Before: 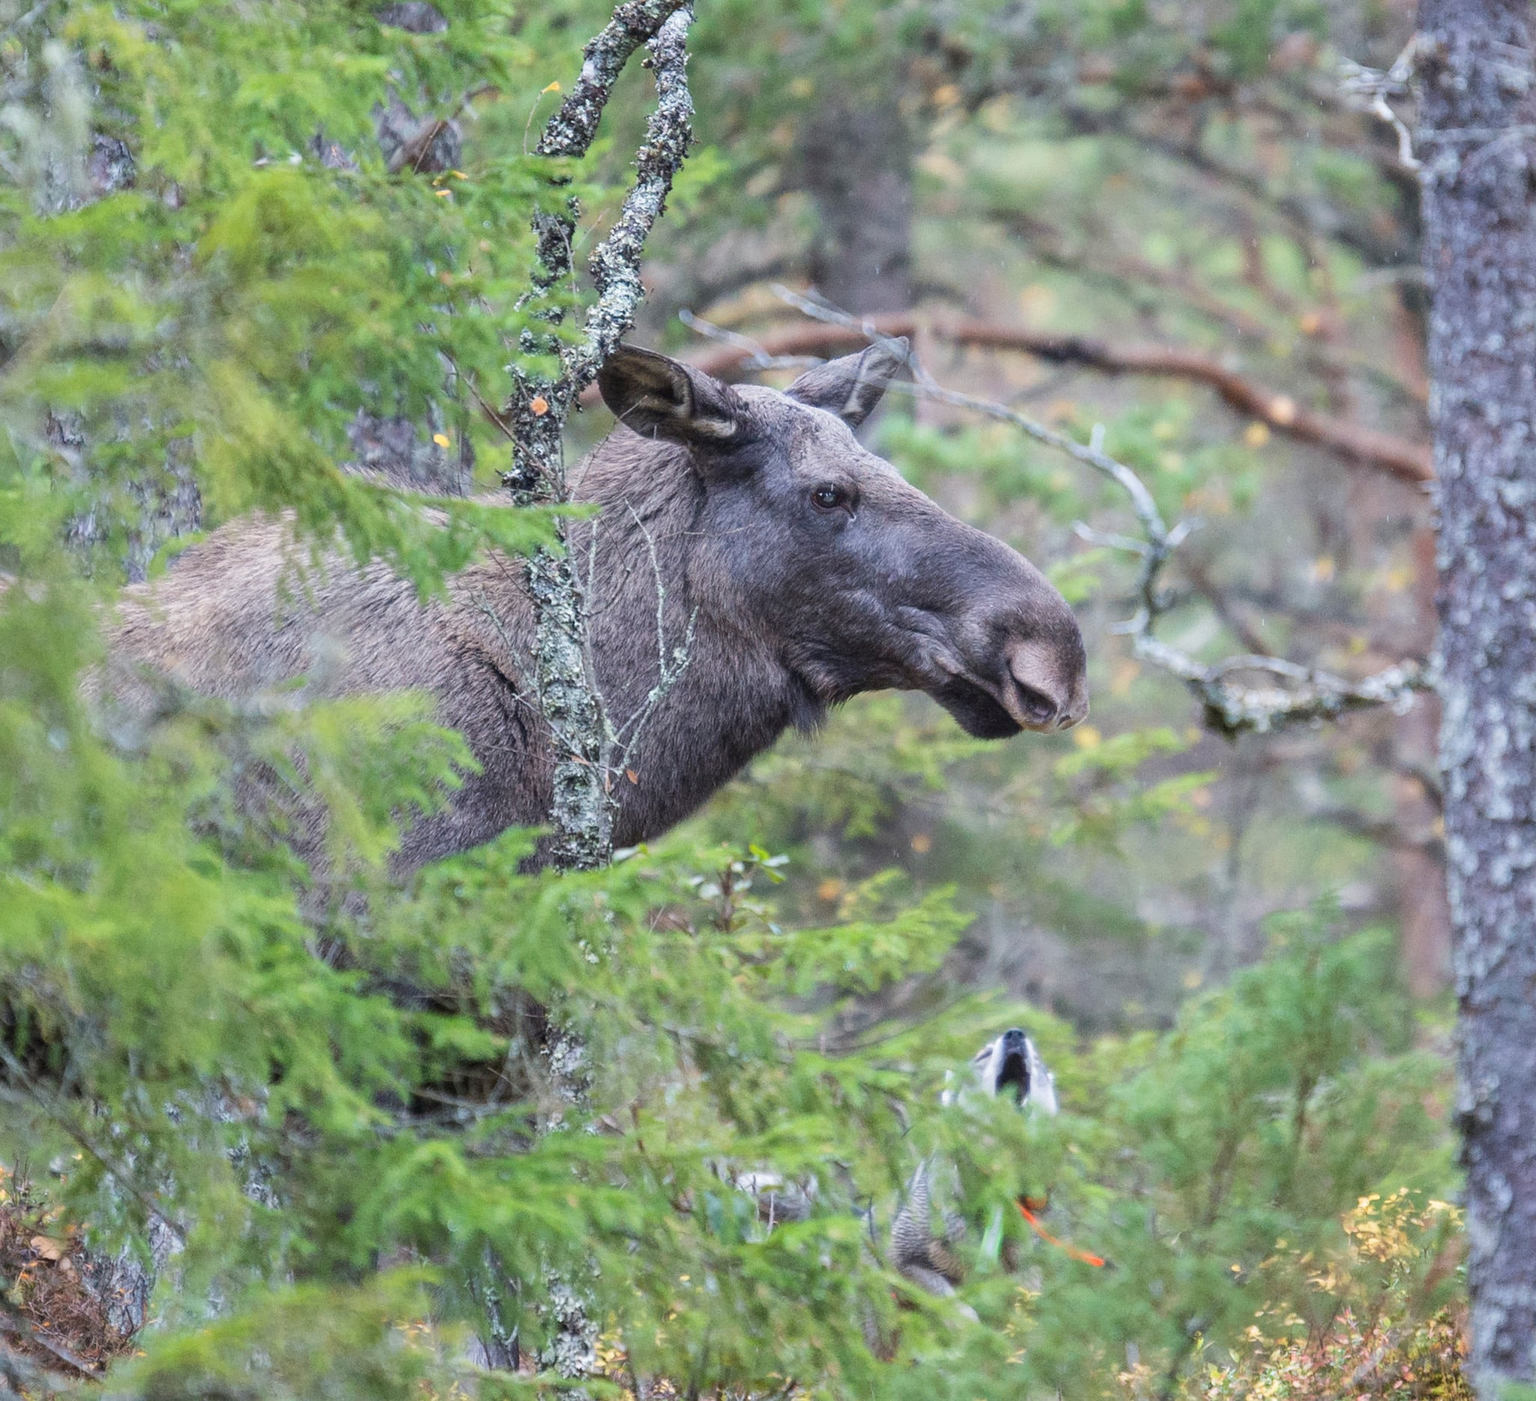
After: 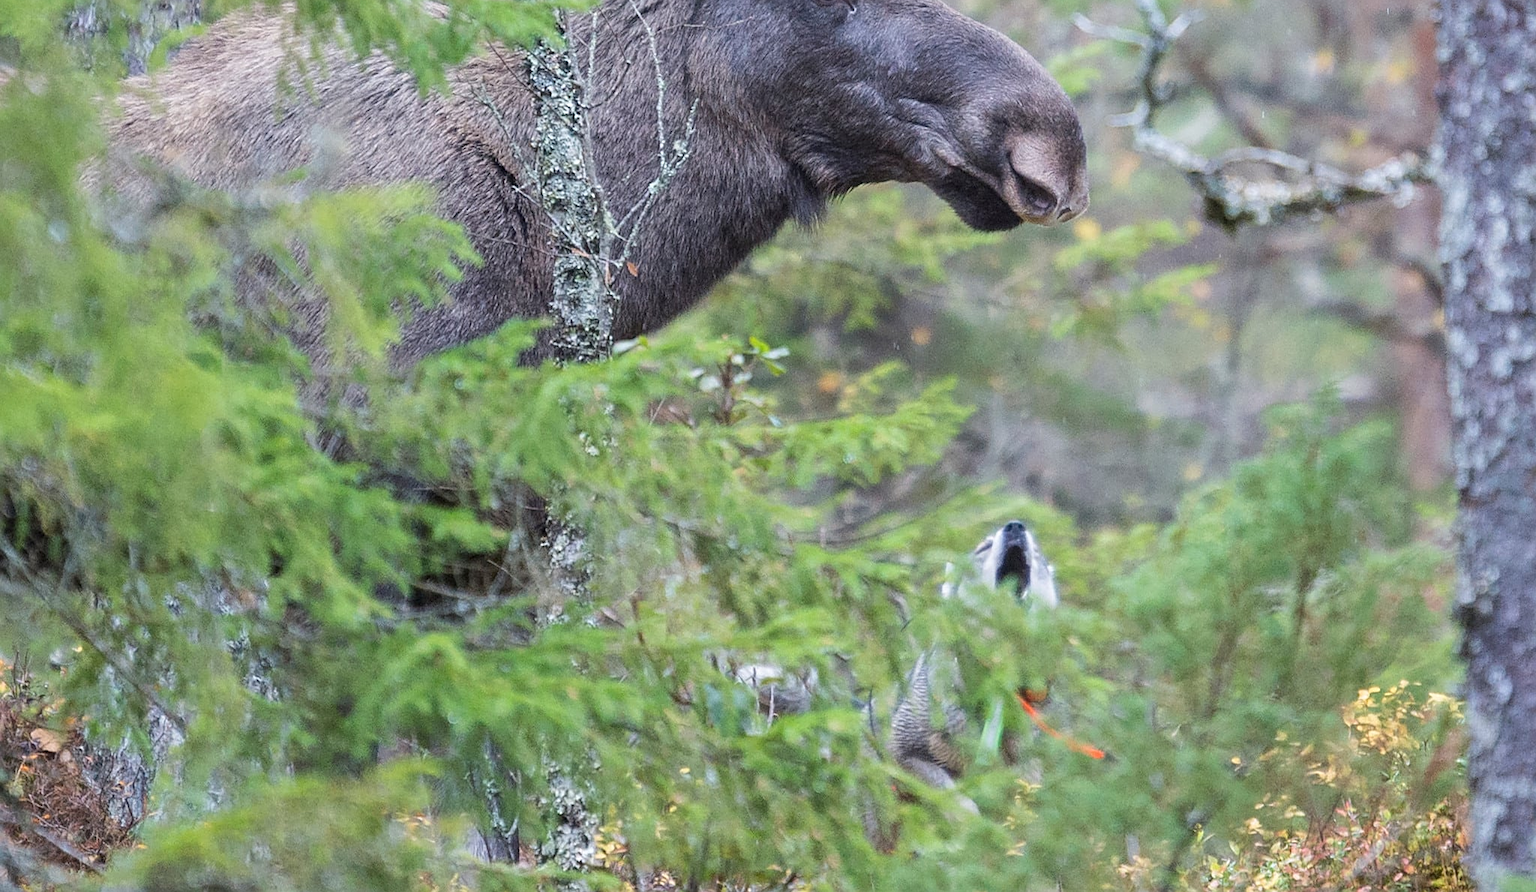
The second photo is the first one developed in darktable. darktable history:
sharpen: on, module defaults
crop and rotate: top 36.248%
